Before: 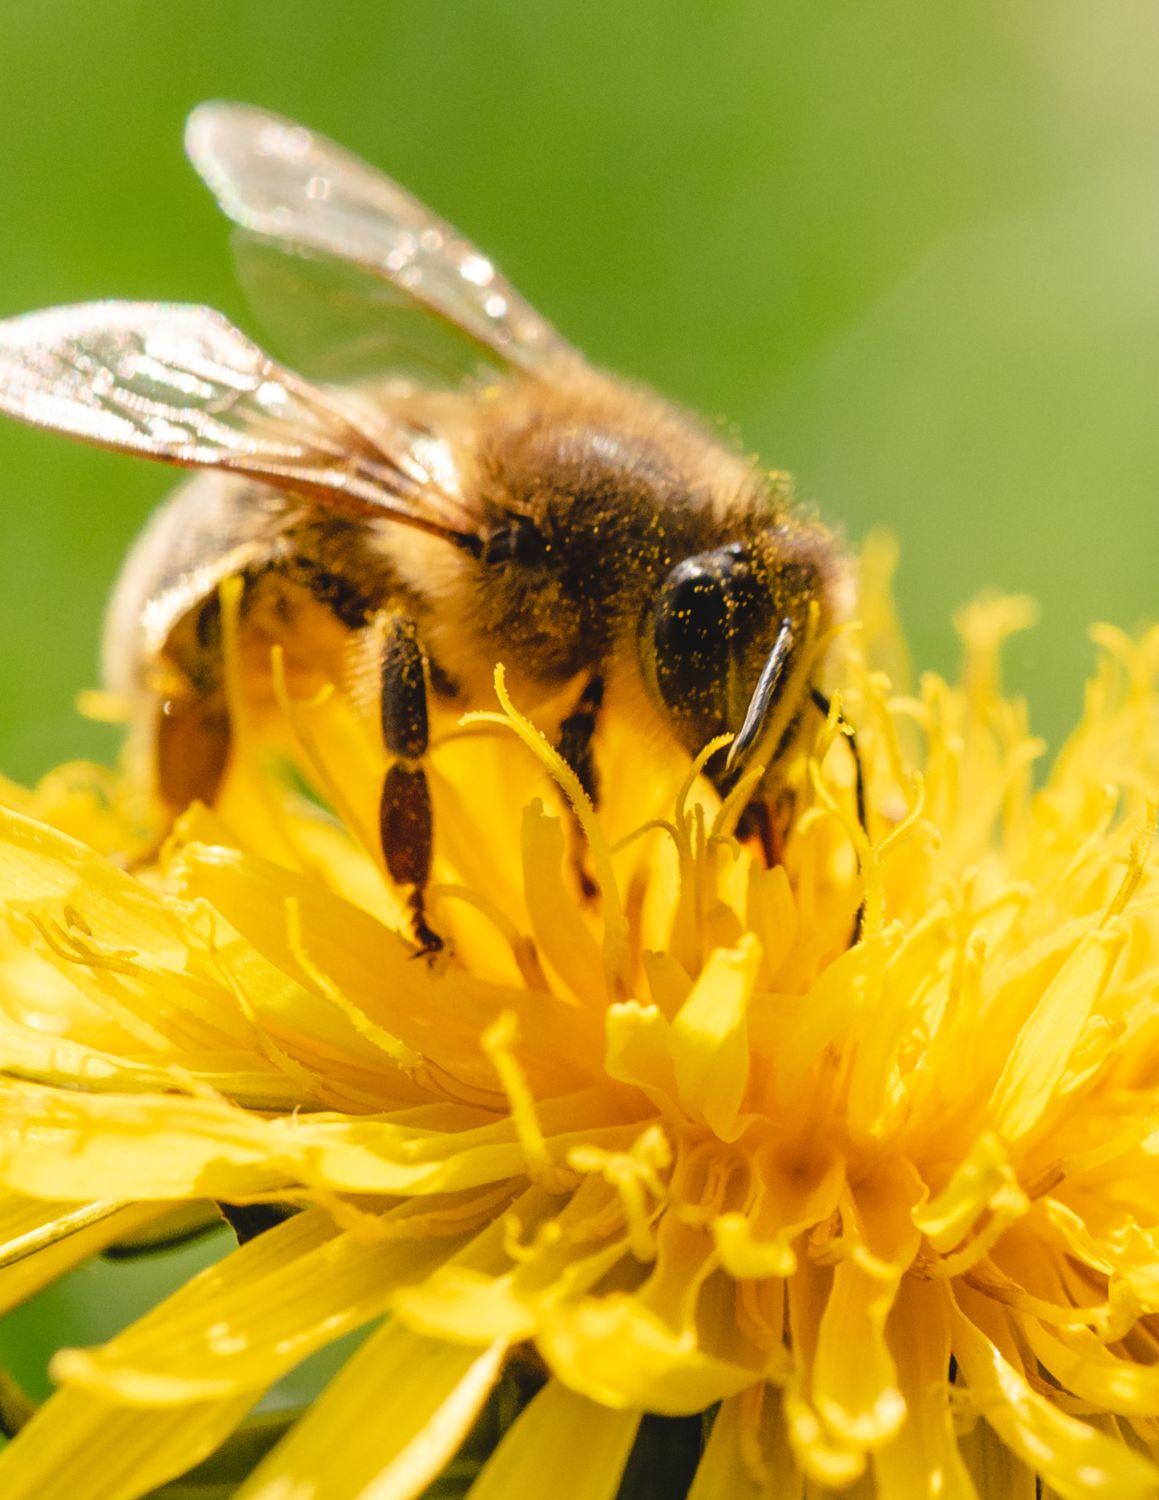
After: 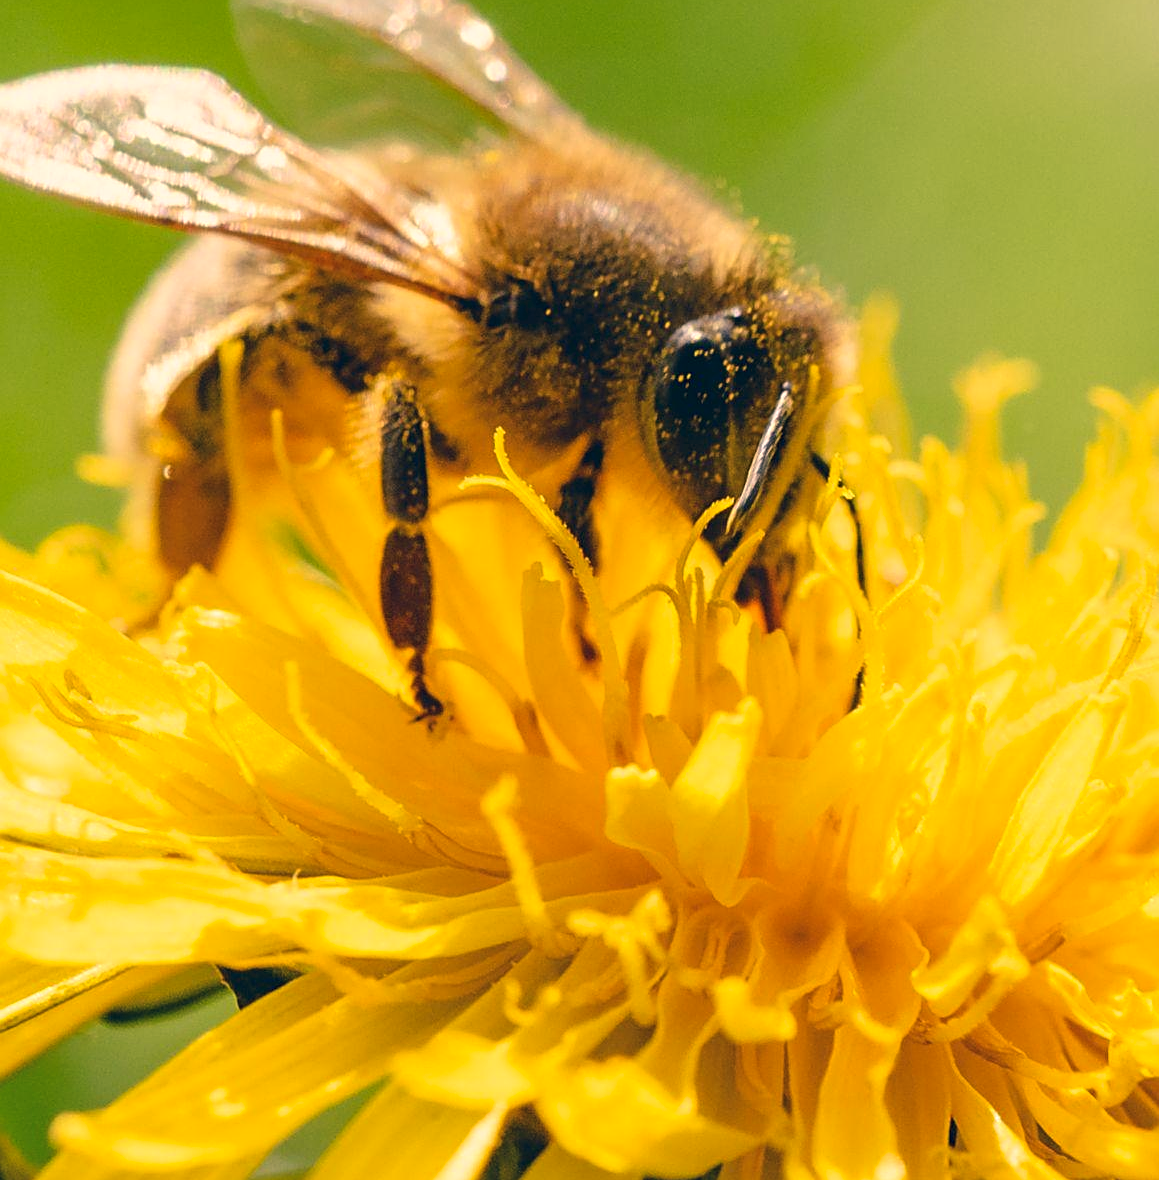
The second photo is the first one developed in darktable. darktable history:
crop and rotate: top 15.774%, bottom 5.506%
sharpen: on, module defaults
color correction: highlights a* 10.32, highlights b* 14.66, shadows a* -9.59, shadows b* -15.02
